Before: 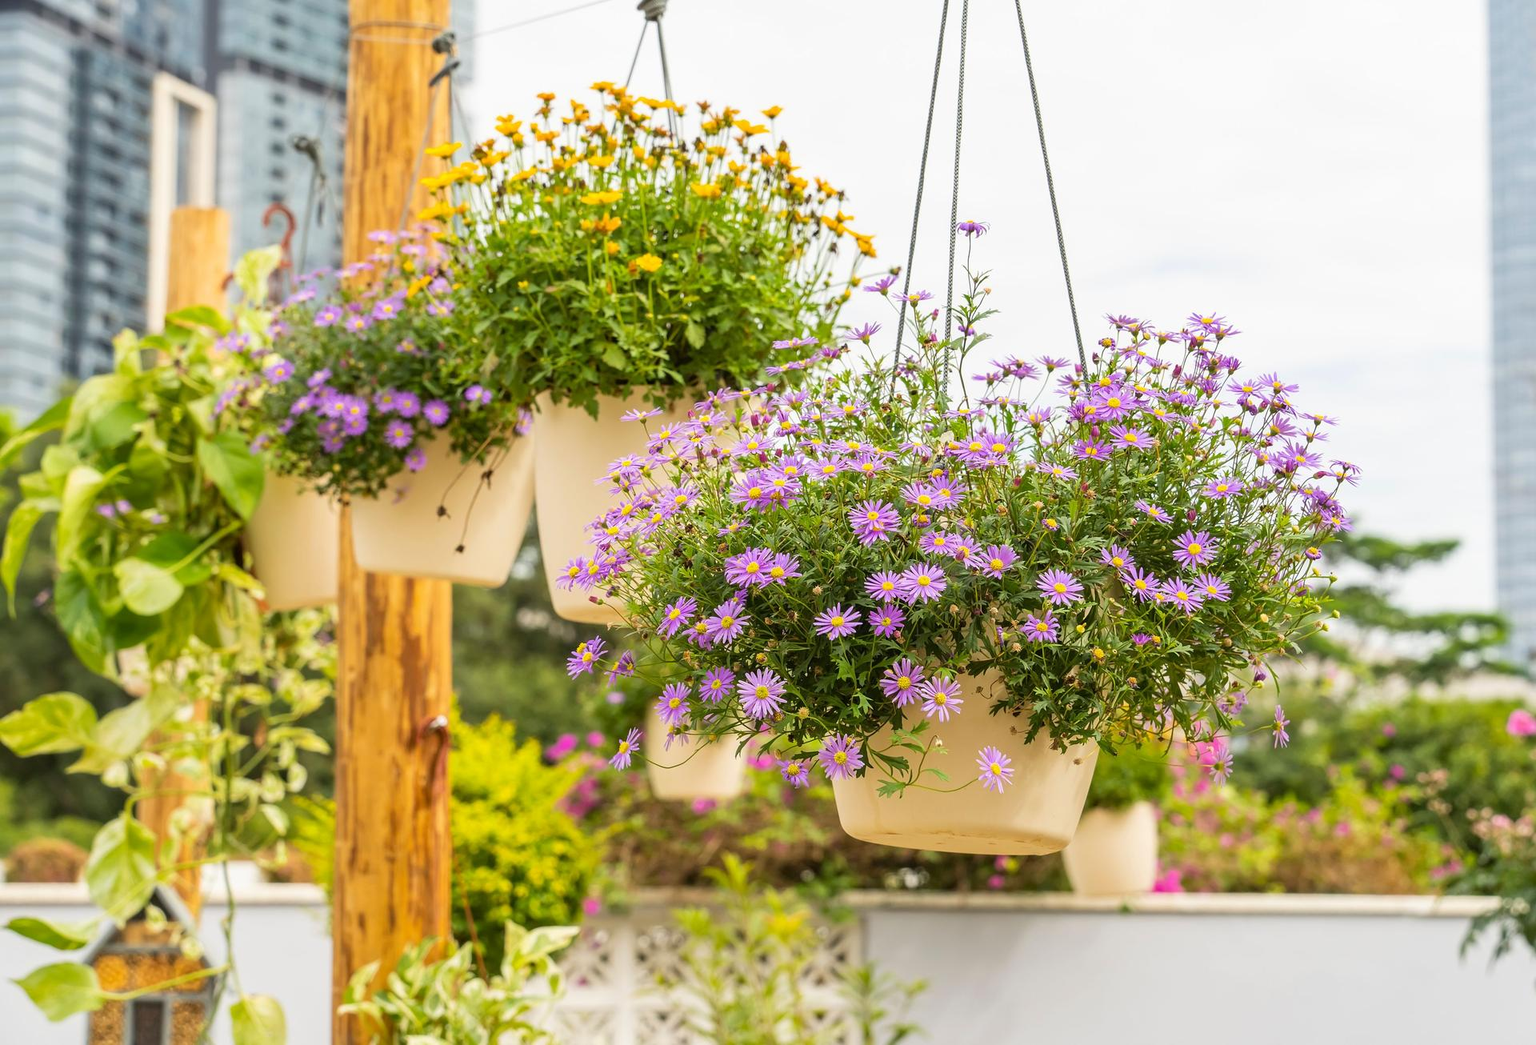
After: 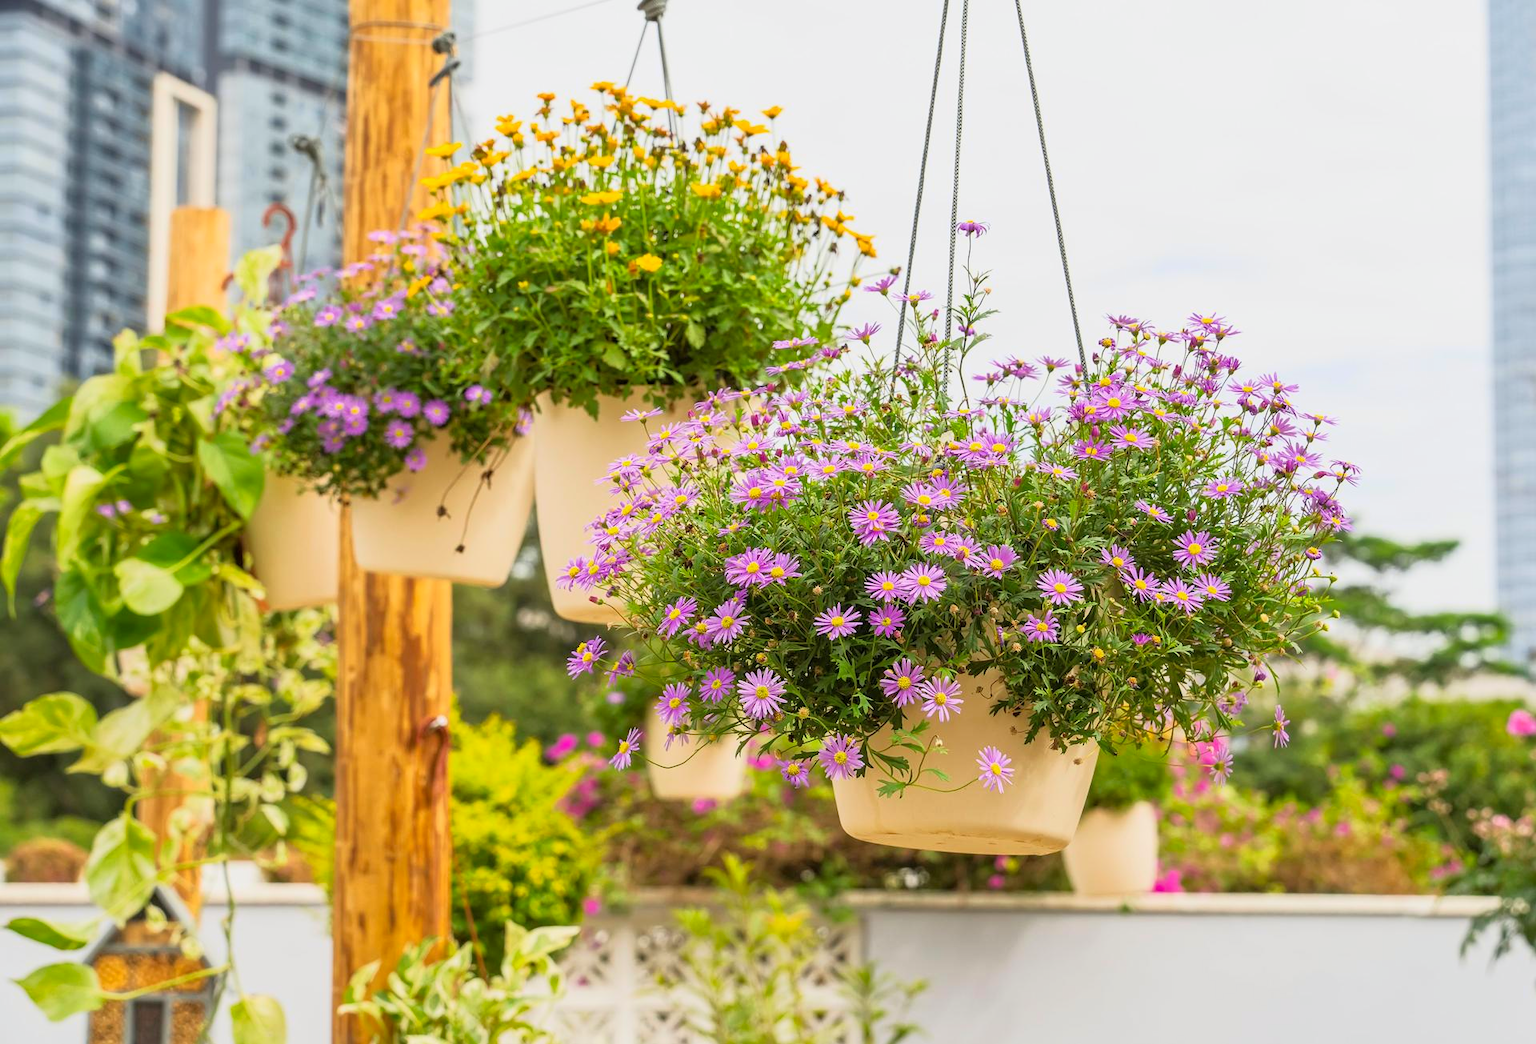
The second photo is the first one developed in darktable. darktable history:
tone curve: curves: ch0 [(0.013, 0) (0.061, 0.059) (0.239, 0.256) (0.502, 0.501) (0.683, 0.676) (0.761, 0.773) (0.858, 0.858) (0.987, 0.945)]; ch1 [(0, 0) (0.172, 0.123) (0.304, 0.267) (0.414, 0.395) (0.472, 0.473) (0.502, 0.502) (0.521, 0.528) (0.583, 0.595) (0.654, 0.673) (0.728, 0.761) (1, 1)]; ch2 [(0, 0) (0.411, 0.424) (0.485, 0.476) (0.502, 0.501) (0.553, 0.557) (0.57, 0.576) (1, 1)], color space Lab, independent channels, preserve colors none
